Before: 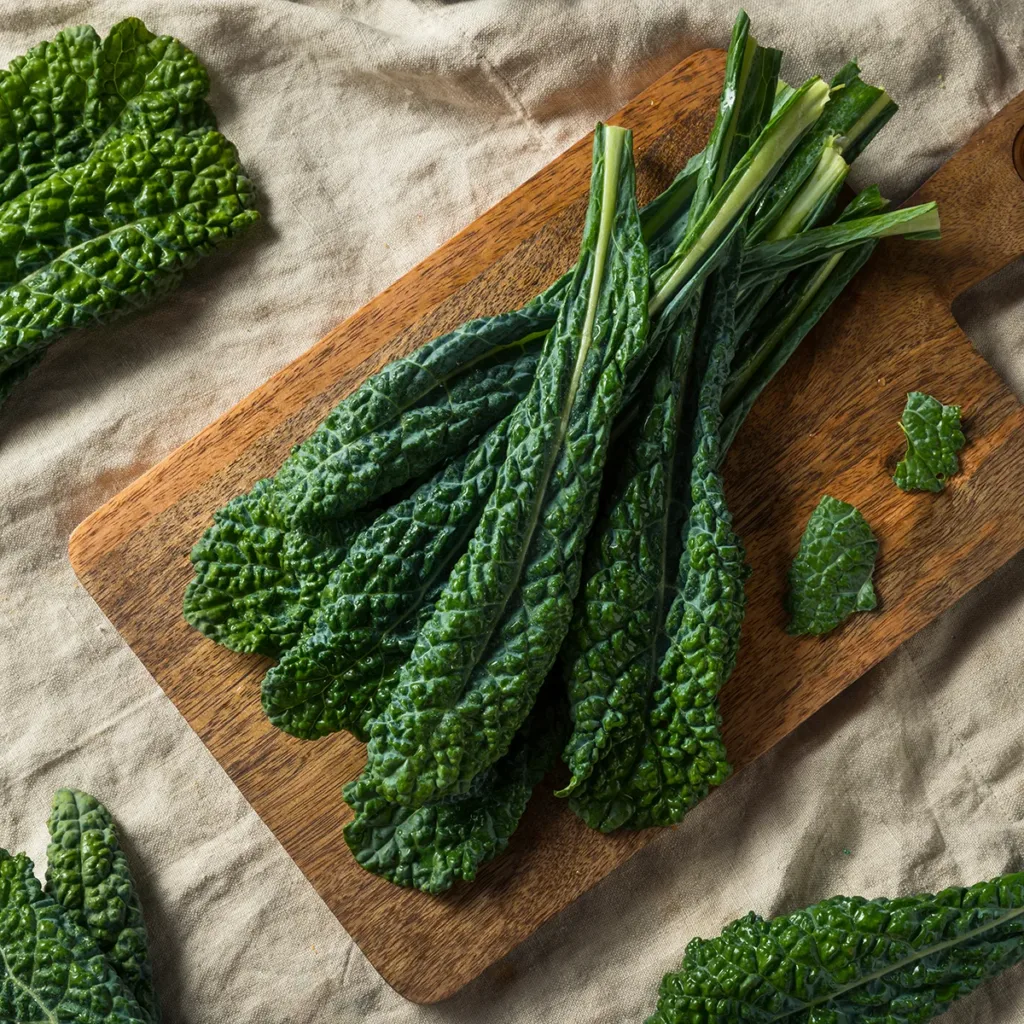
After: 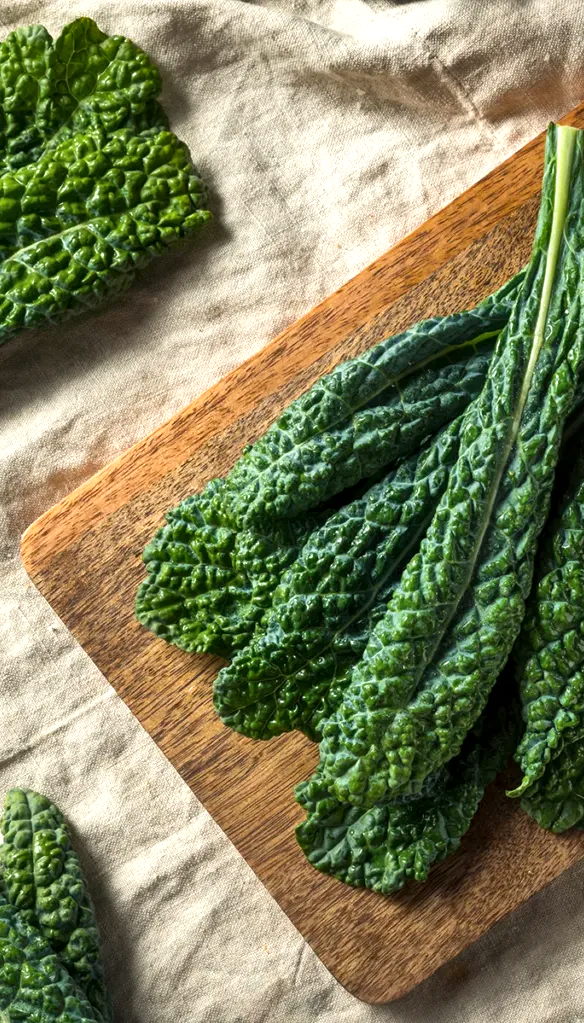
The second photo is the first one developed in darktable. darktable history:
local contrast: mode bilateral grid, contrast 20, coarseness 49, detail 120%, midtone range 0.2
crop: left 4.739%, right 38.152%
exposure: exposure 0.493 EV, compensate exposure bias true, compensate highlight preservation false
sharpen: radius 2.878, amount 0.878, threshold 47.462
shadows and highlights: low approximation 0.01, soften with gaussian
